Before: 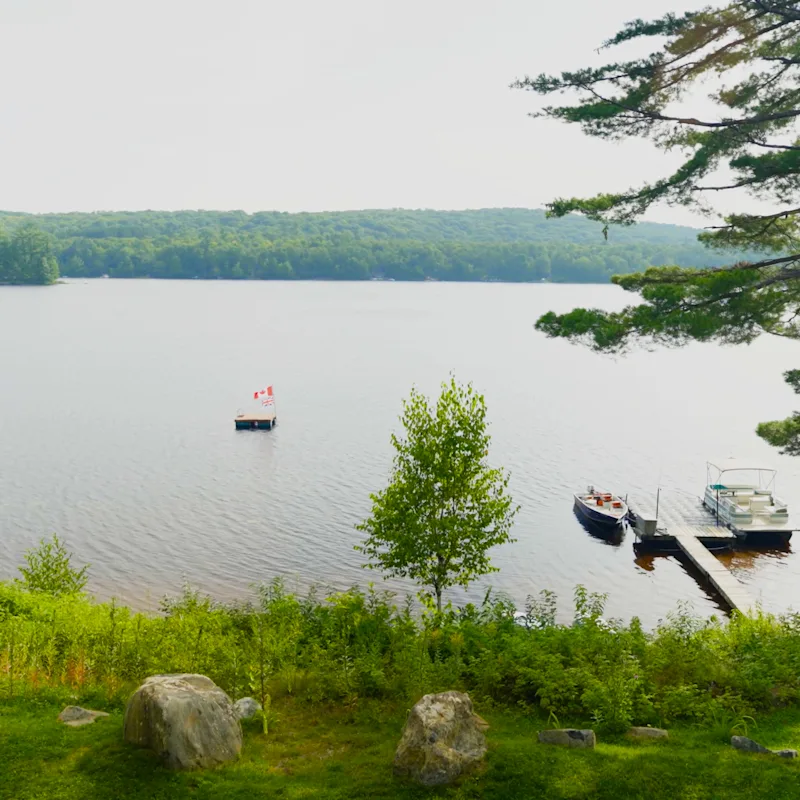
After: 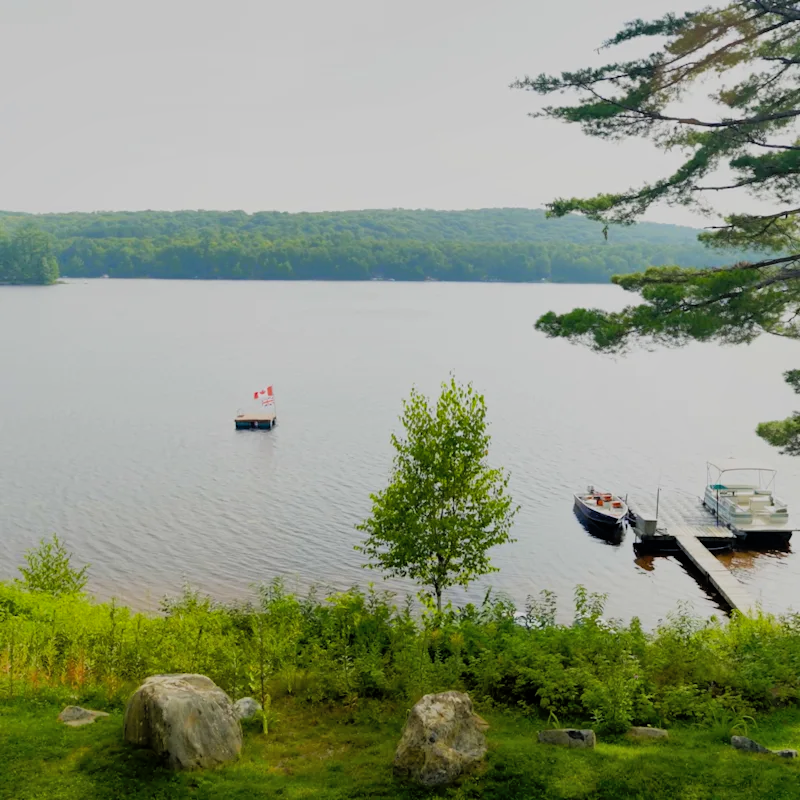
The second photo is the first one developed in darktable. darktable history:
shadows and highlights: on, module defaults
filmic rgb: black relative exposure -11.74 EV, white relative exposure 5.41 EV, hardness 4.48, latitude 49.96%, contrast 1.143, iterations of high-quality reconstruction 10
